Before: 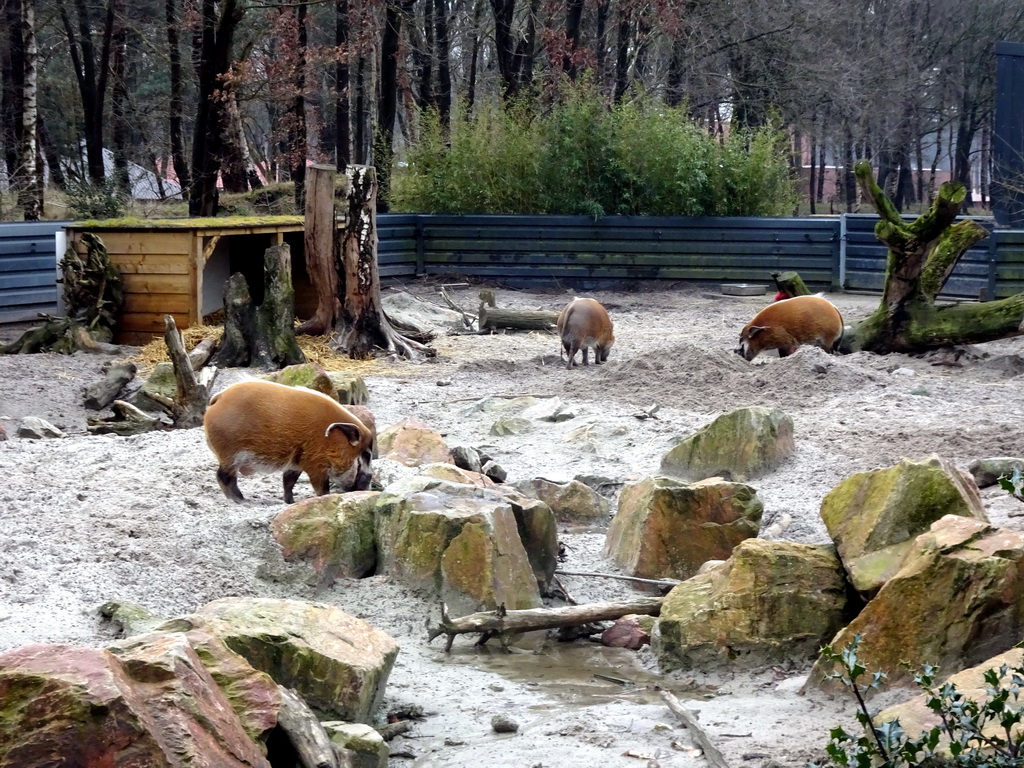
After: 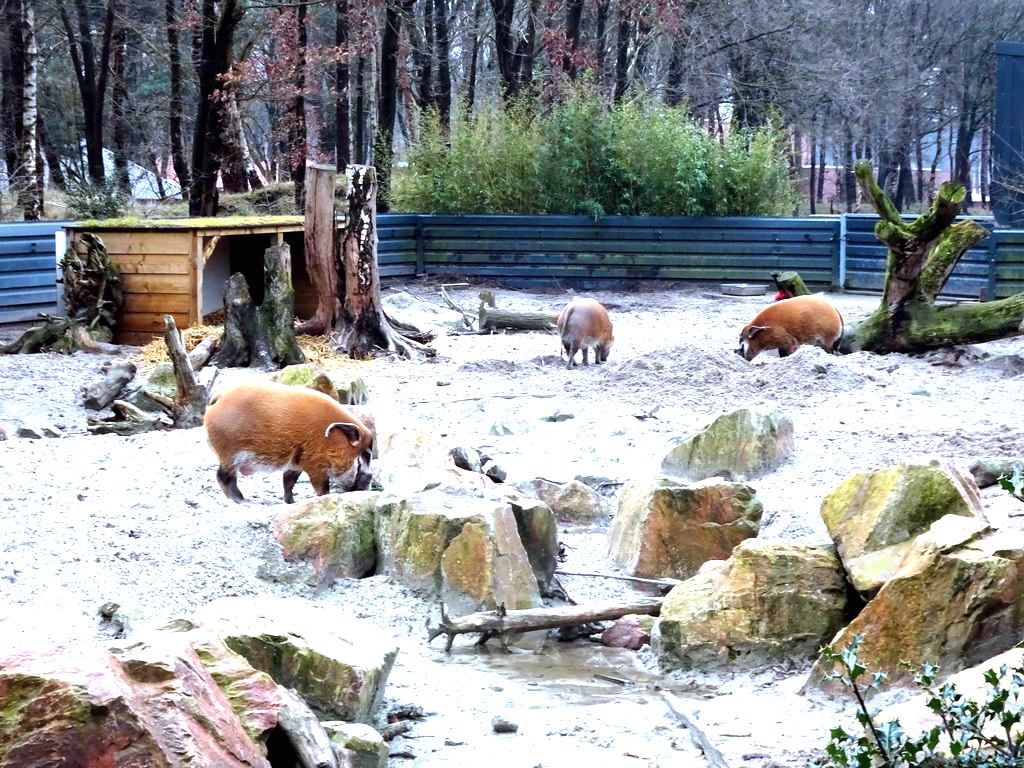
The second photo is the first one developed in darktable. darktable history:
color balance rgb: perceptual saturation grading › global saturation -0.104%, global vibrance 20%
exposure: black level correction 0, exposure 1.096 EV, compensate highlight preservation false
shadows and highlights: shadows 11.07, white point adjustment 1.24, highlights -2.14, soften with gaussian
color correction: highlights a* -2.06, highlights b* -18.53
